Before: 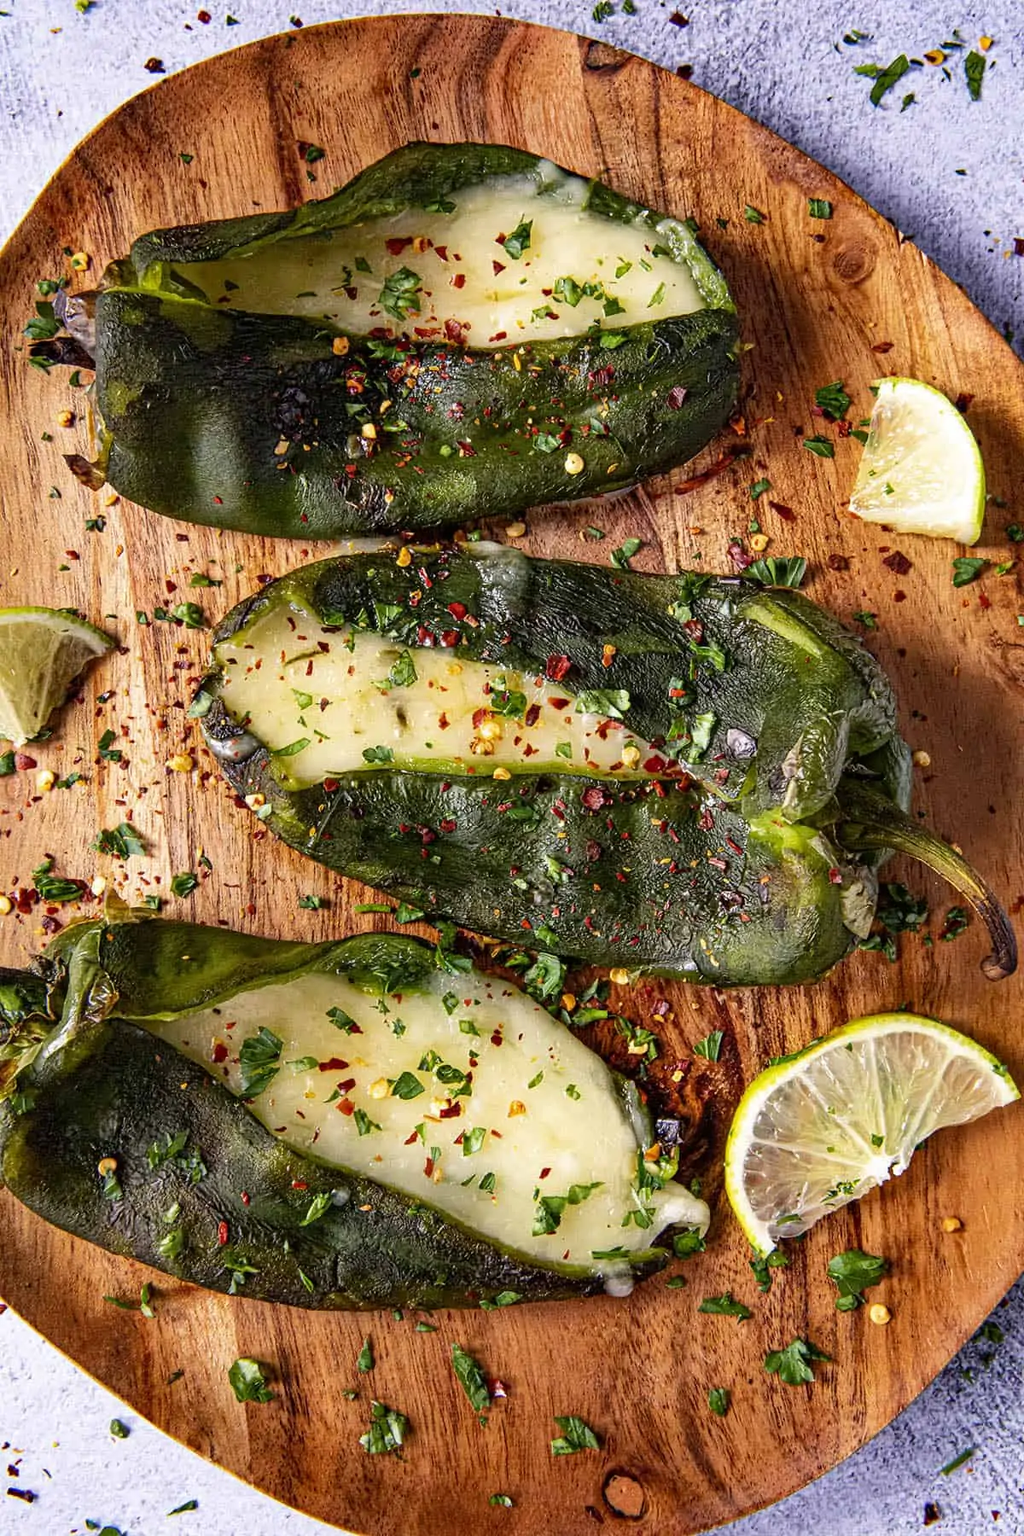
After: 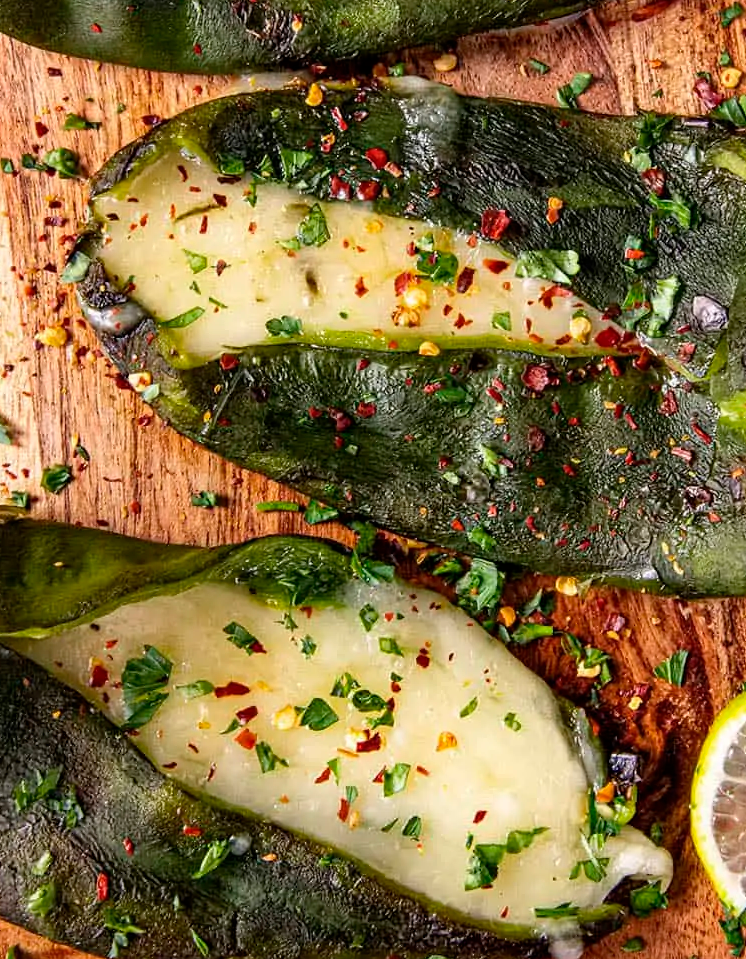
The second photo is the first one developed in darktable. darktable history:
crop: left 13.32%, top 31.038%, right 24.448%, bottom 15.665%
exposure: exposure 0 EV, compensate exposure bias true, compensate highlight preservation false
